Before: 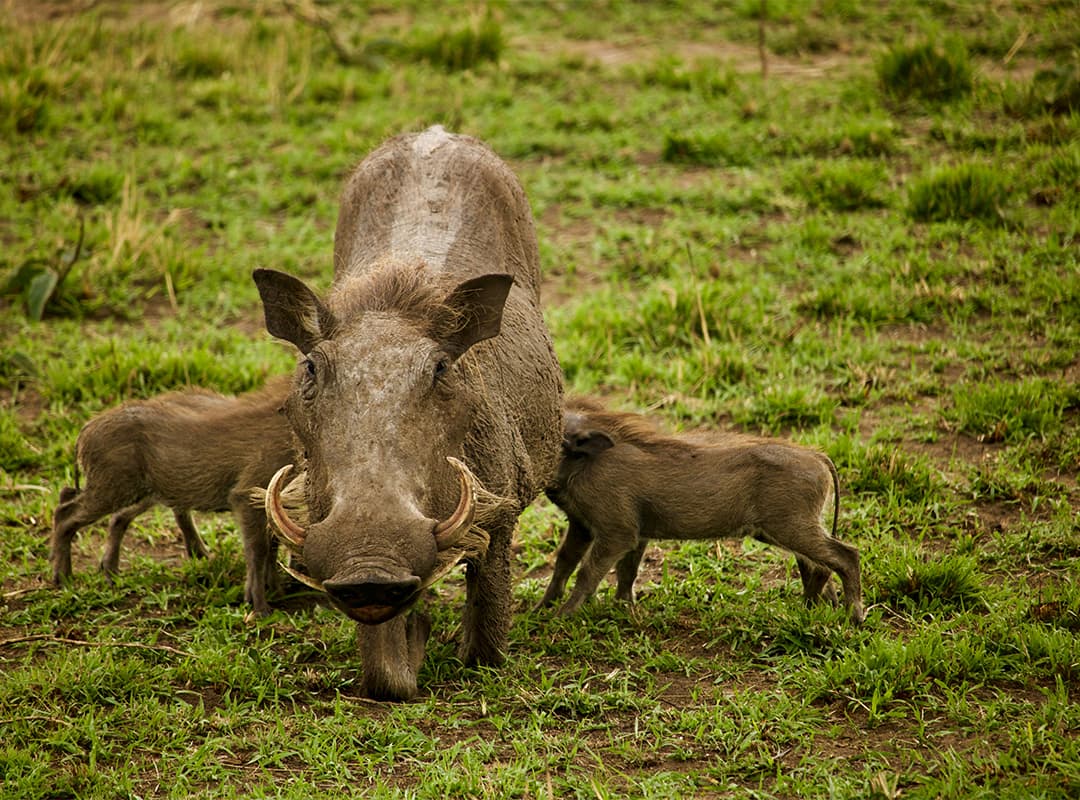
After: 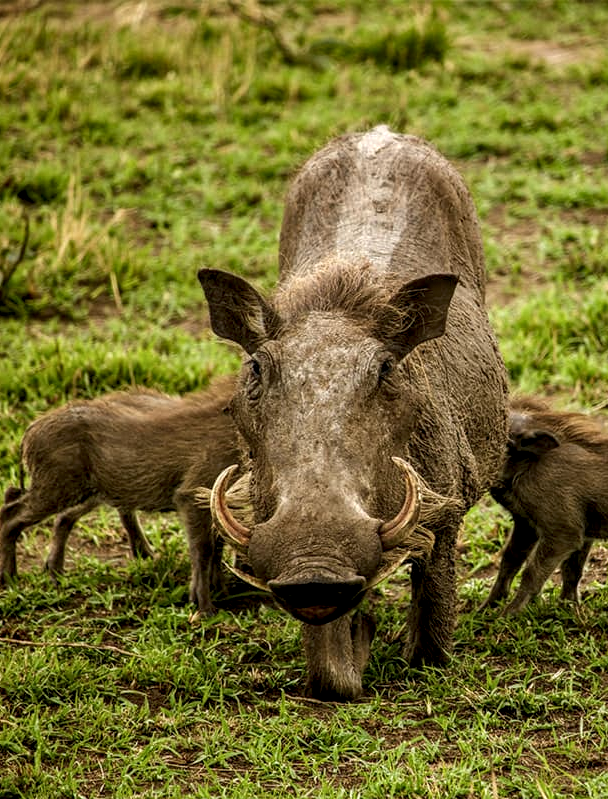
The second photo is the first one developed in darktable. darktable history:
crop: left 5.114%, right 38.589%
local contrast: highlights 25%, detail 150%
